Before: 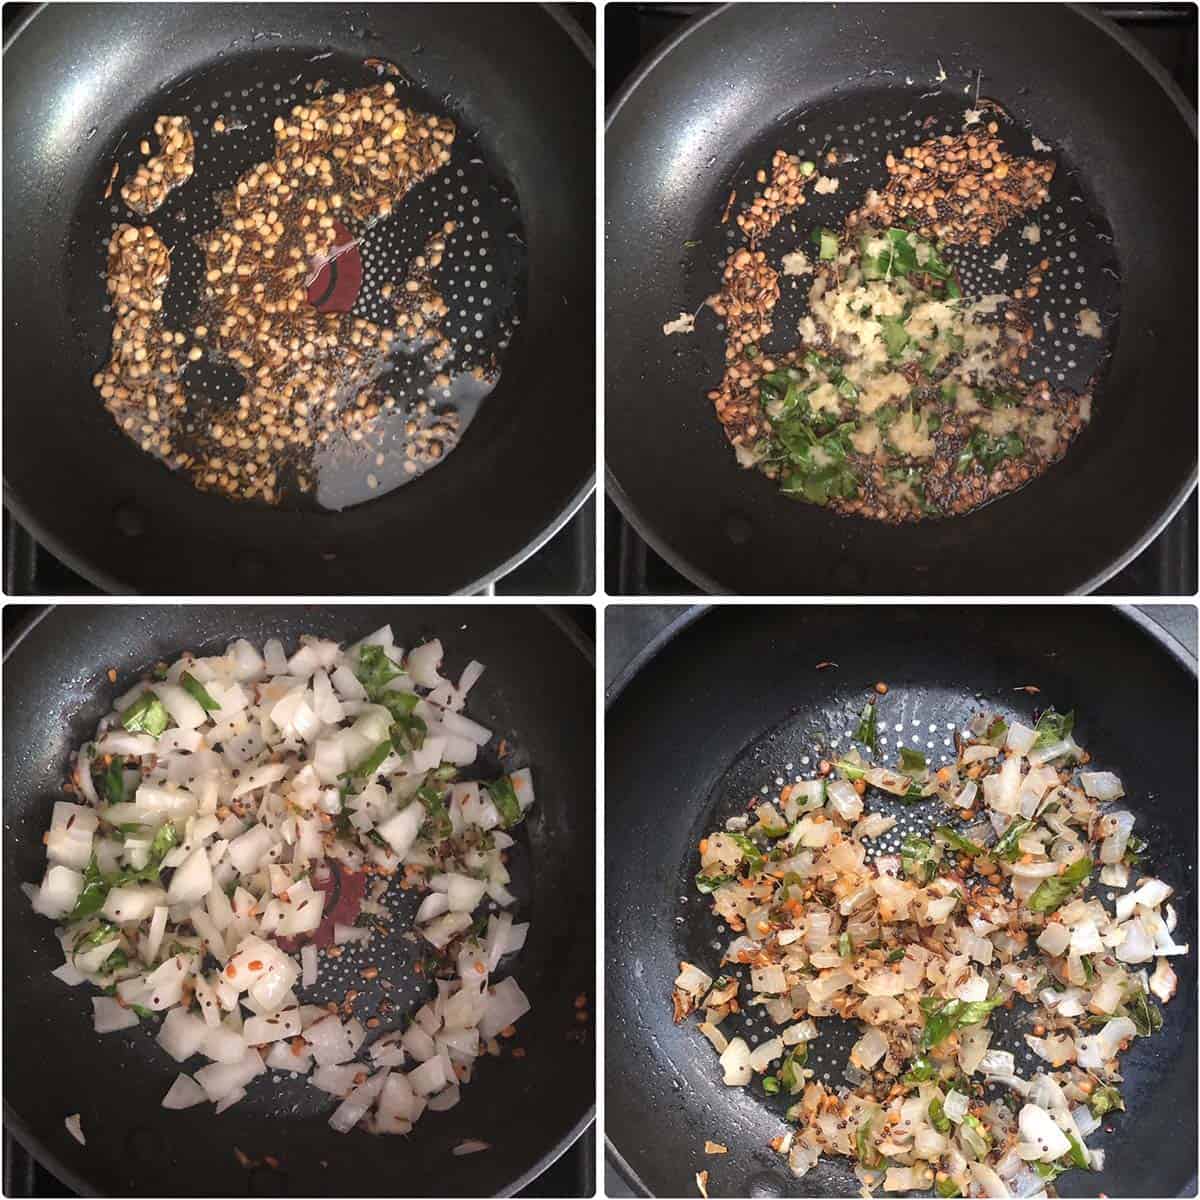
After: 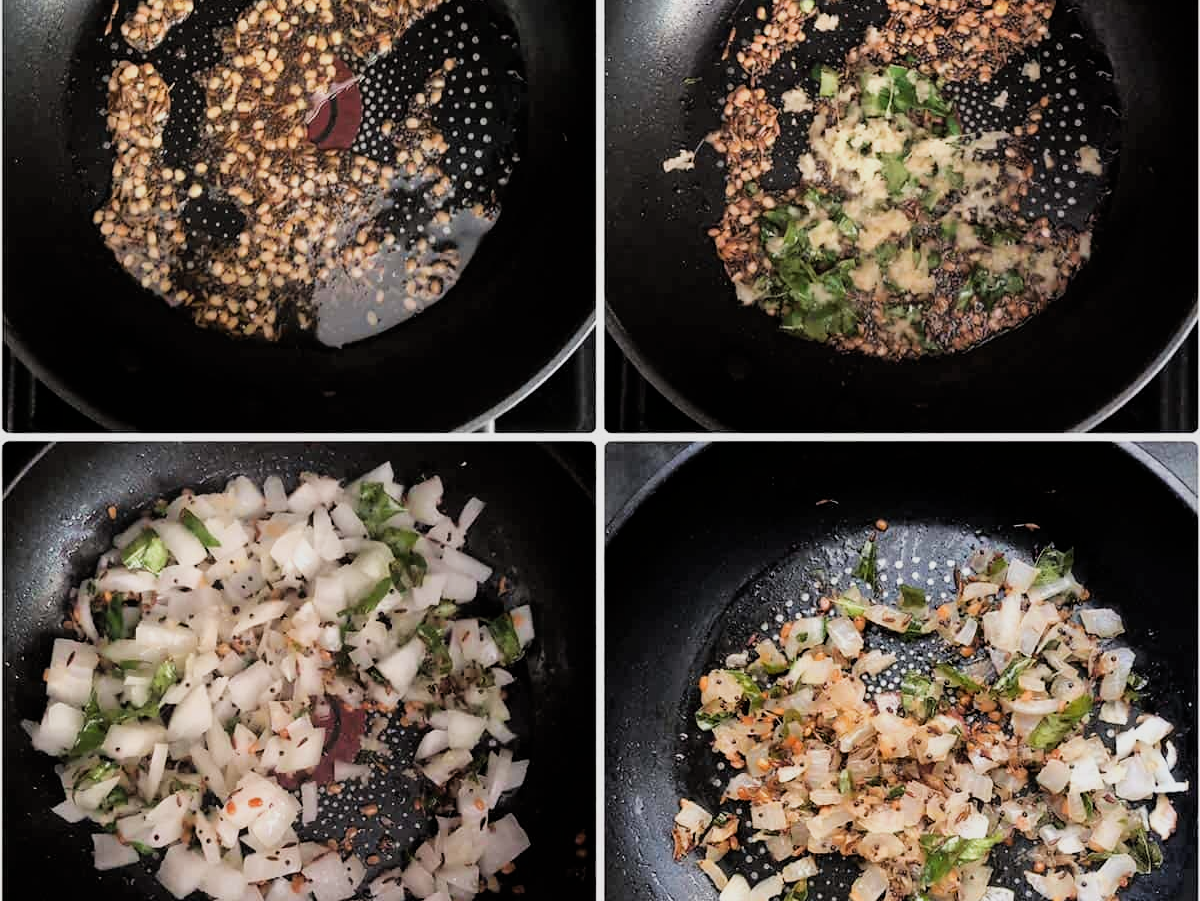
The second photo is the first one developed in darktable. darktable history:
filmic rgb: black relative exposure -5.03 EV, white relative exposure 3.56 EV, threshold 6 EV, hardness 3.16, contrast 1.184, highlights saturation mix -49.13%, enable highlight reconstruction true
crop: top 13.625%, bottom 11.273%
